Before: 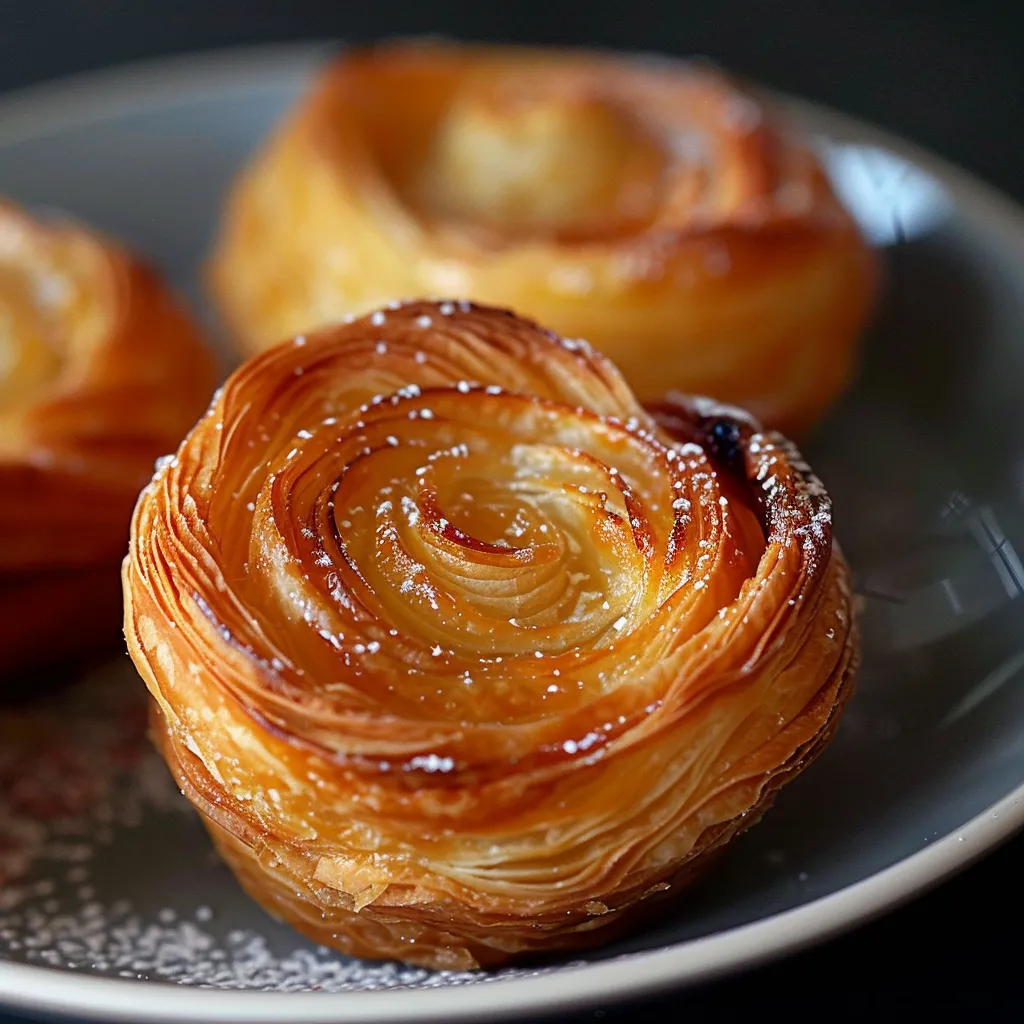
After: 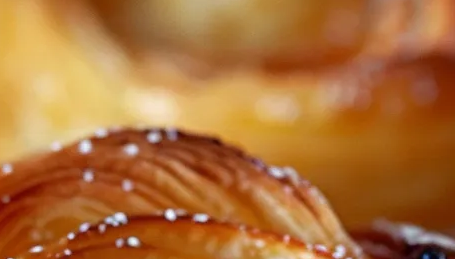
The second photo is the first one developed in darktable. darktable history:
crop: left 28.685%, top 16.875%, right 26.826%, bottom 57.788%
